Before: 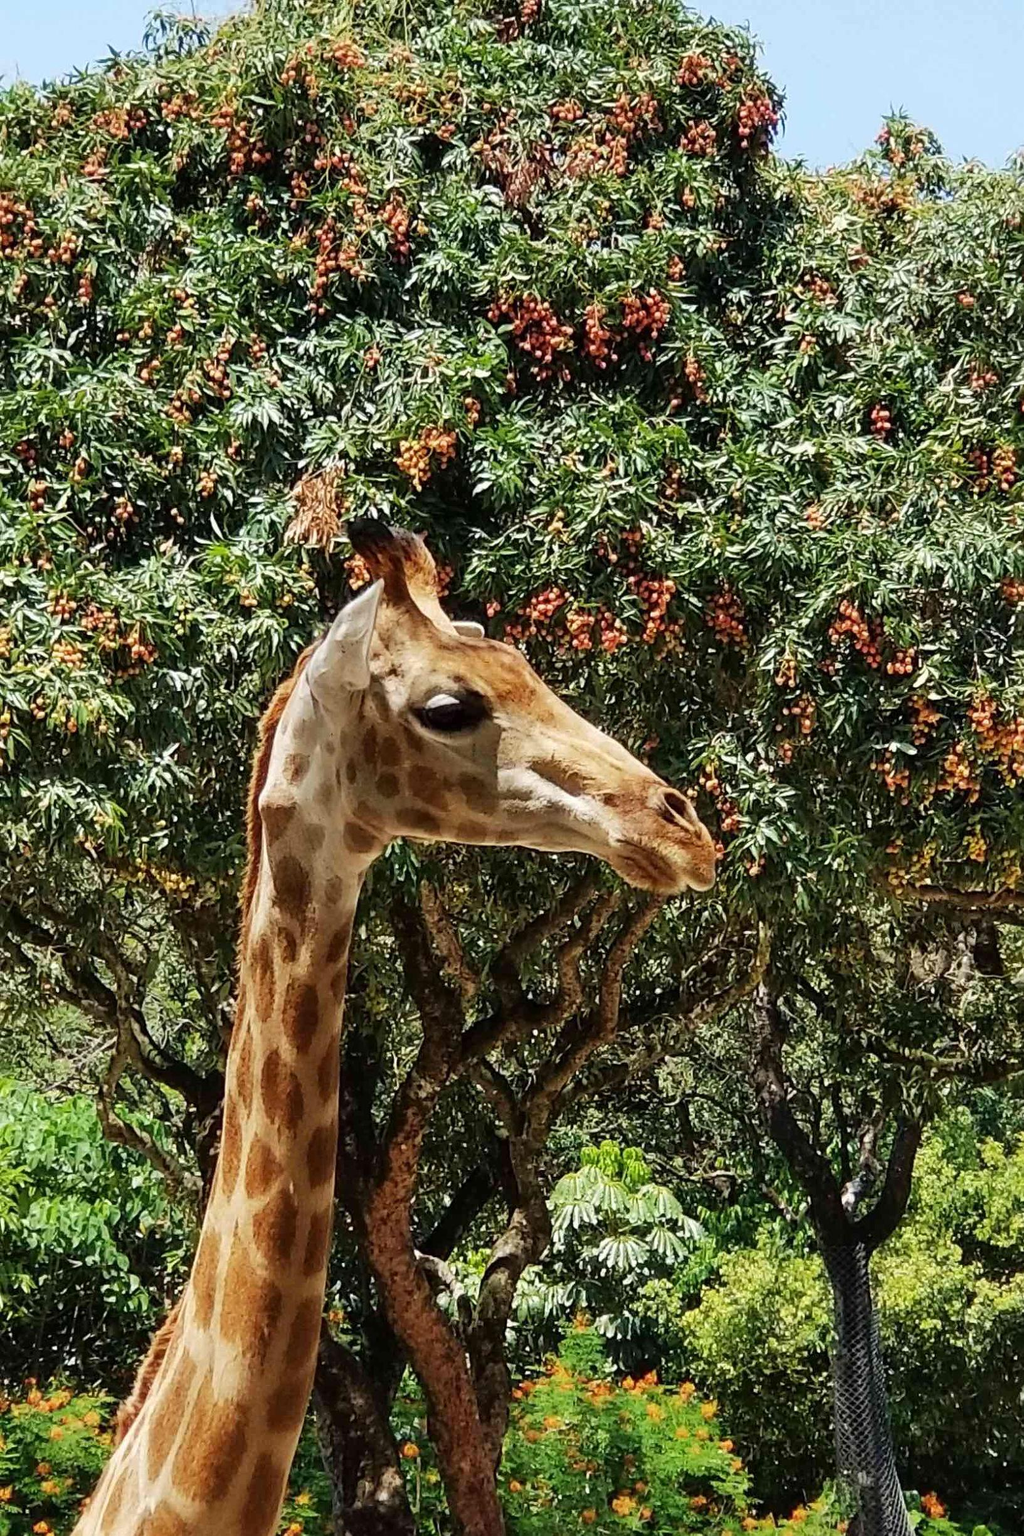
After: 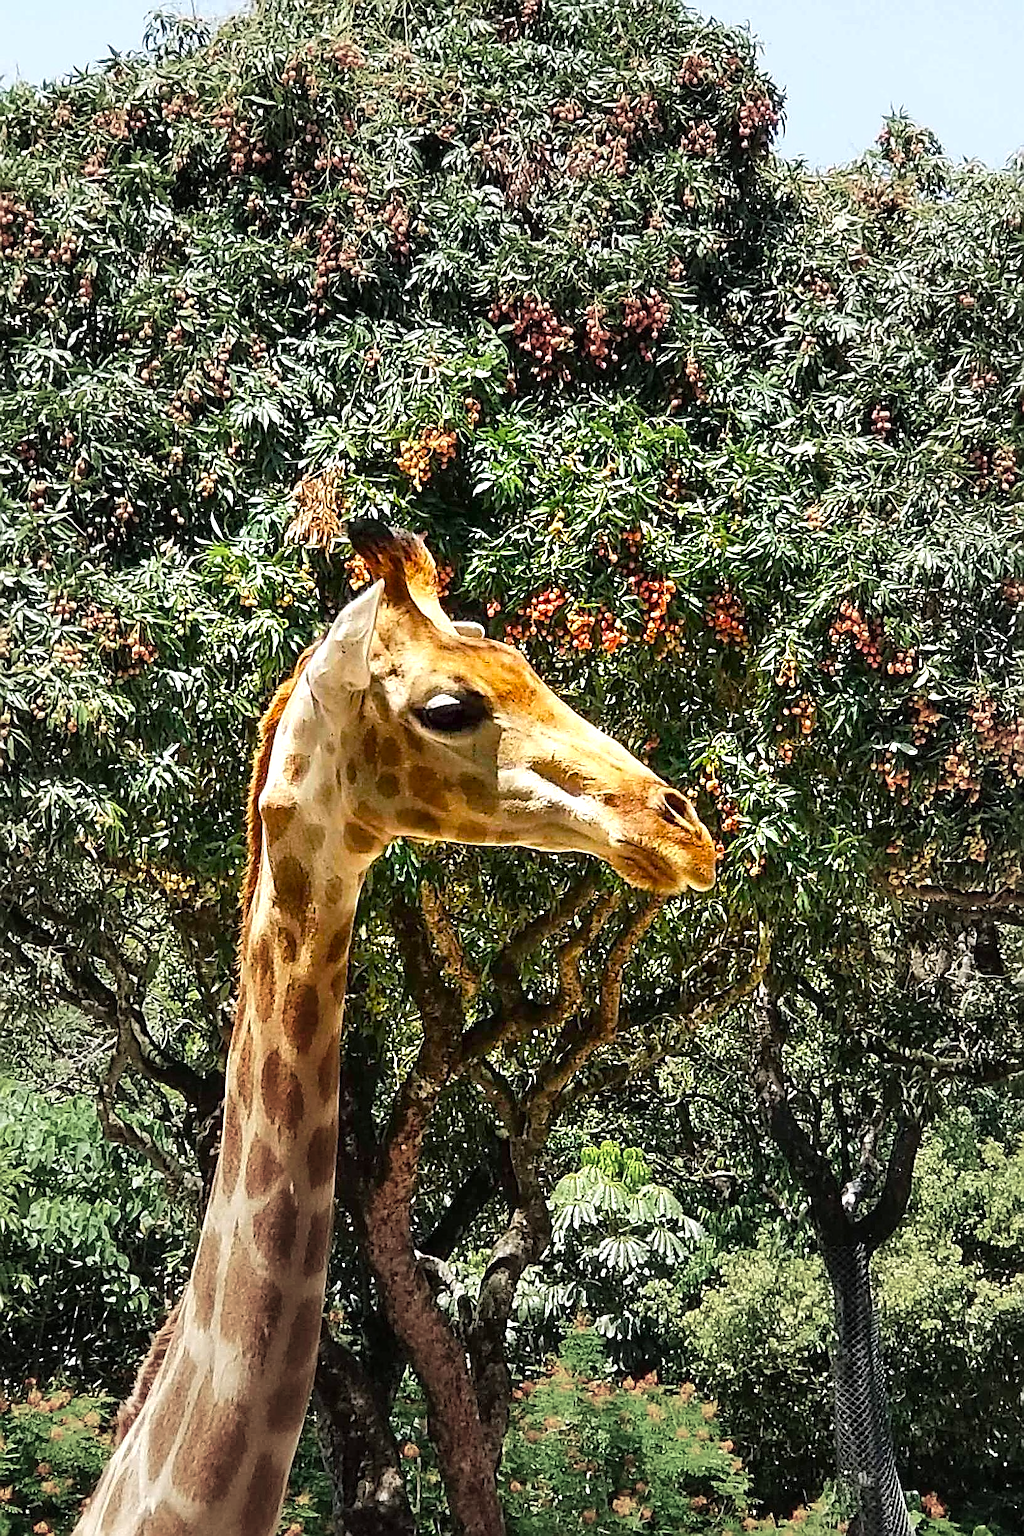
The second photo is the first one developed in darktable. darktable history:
sharpen: radius 1.422, amount 1.234, threshold 0.674
exposure: black level correction 0, exposure 0.701 EV, compensate highlight preservation false
color balance rgb: shadows lift › chroma 2.007%, shadows lift › hue 135.38°, perceptual saturation grading › global saturation 30.7%
vignetting: fall-off start 31.46%, fall-off radius 34.26%, brightness -0.284
